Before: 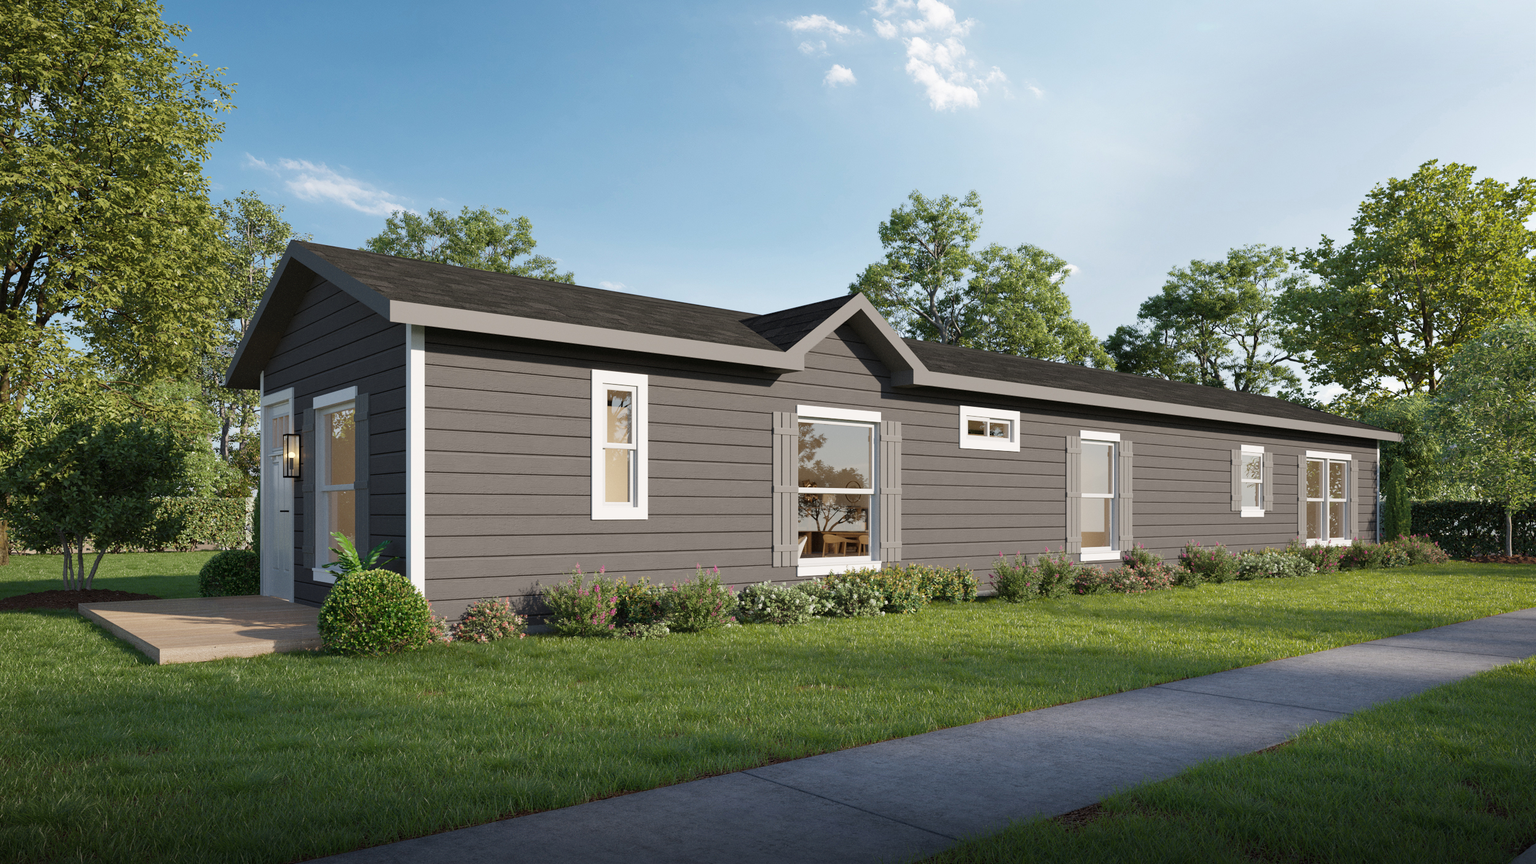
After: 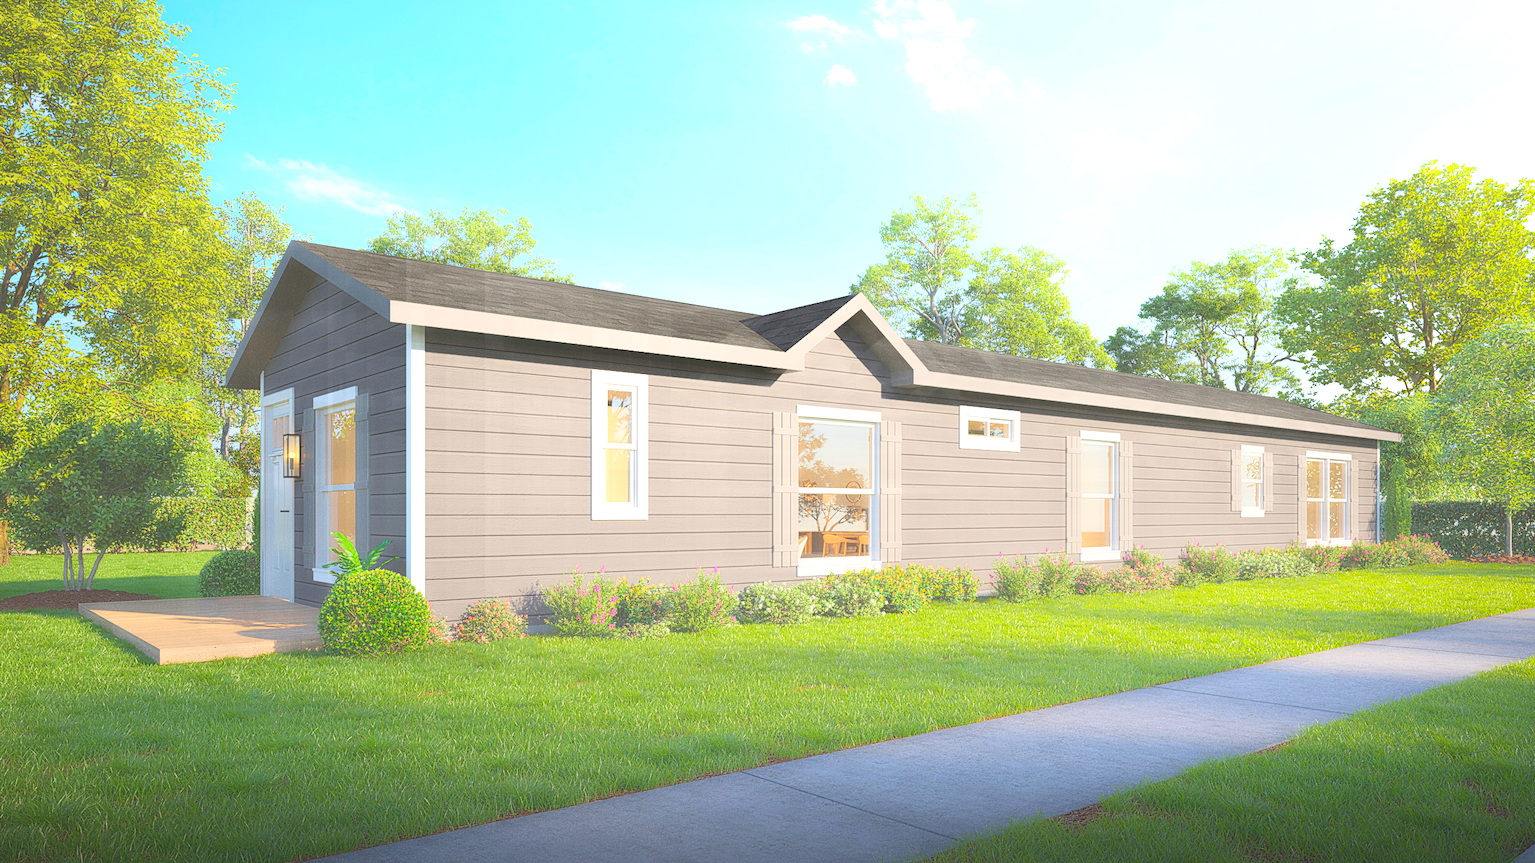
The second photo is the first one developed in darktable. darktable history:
contrast brightness saturation: contrast 0.241, brightness 0.248, saturation 0.382
contrast equalizer: octaves 7, y [[0.783, 0.666, 0.575, 0.77, 0.556, 0.501], [0.5 ×6], [0.5 ×6], [0, 0.02, 0.272, 0.399, 0.062, 0], [0 ×6]], mix -0.982
exposure: black level correction 0, exposure 1.2 EV, compensate highlight preservation false
